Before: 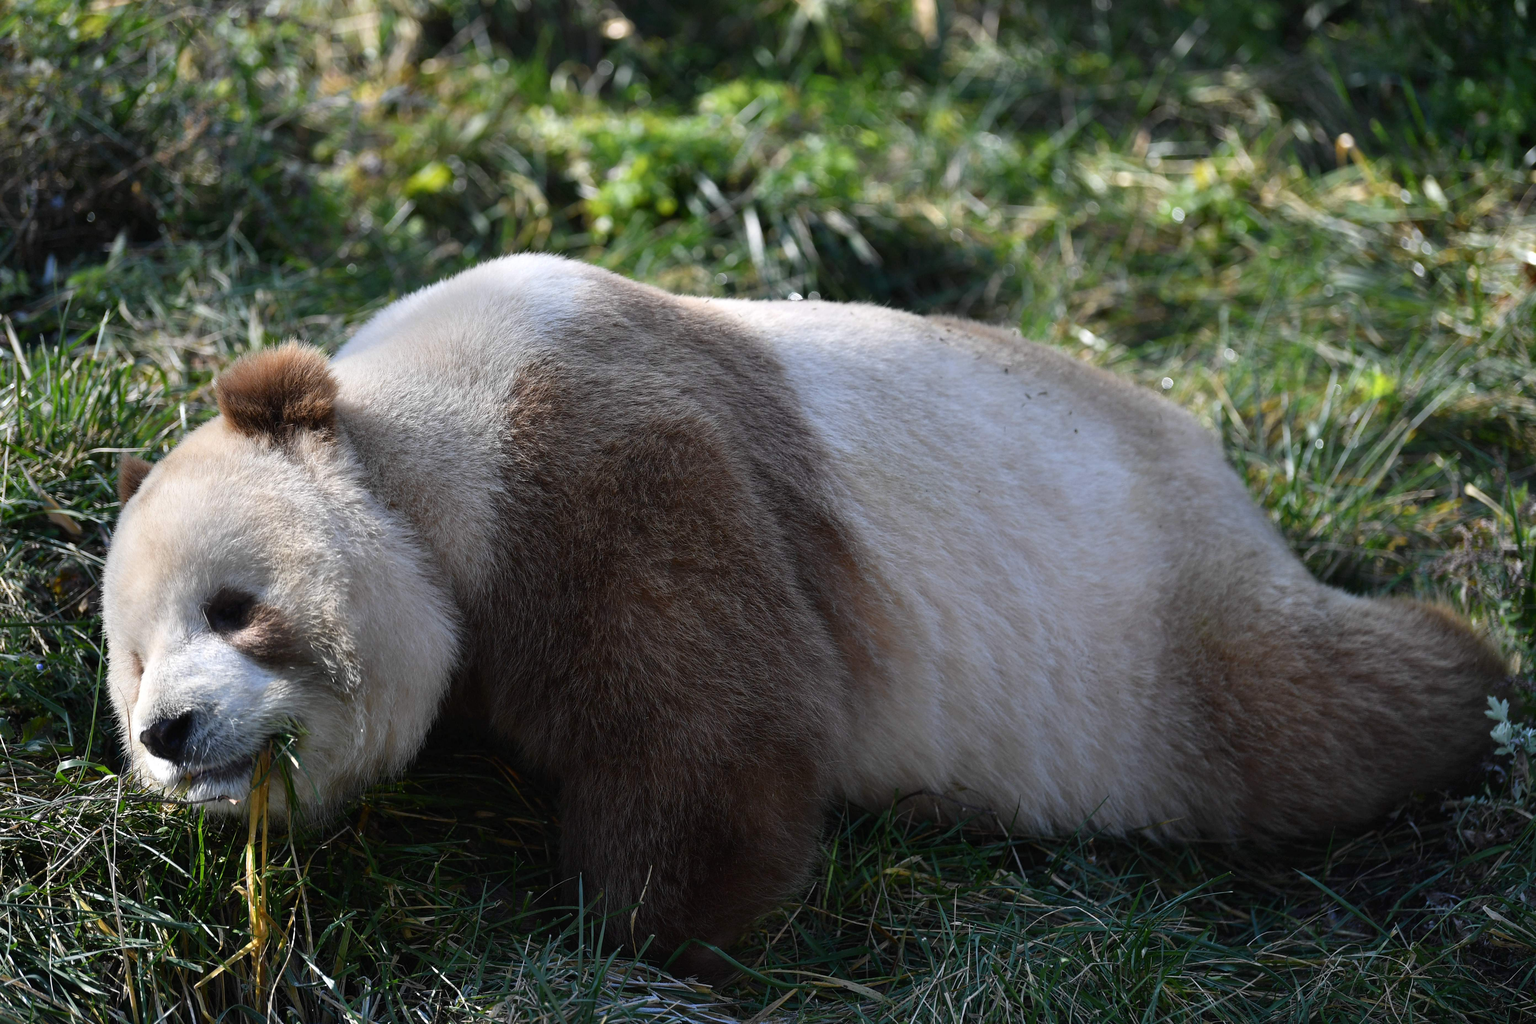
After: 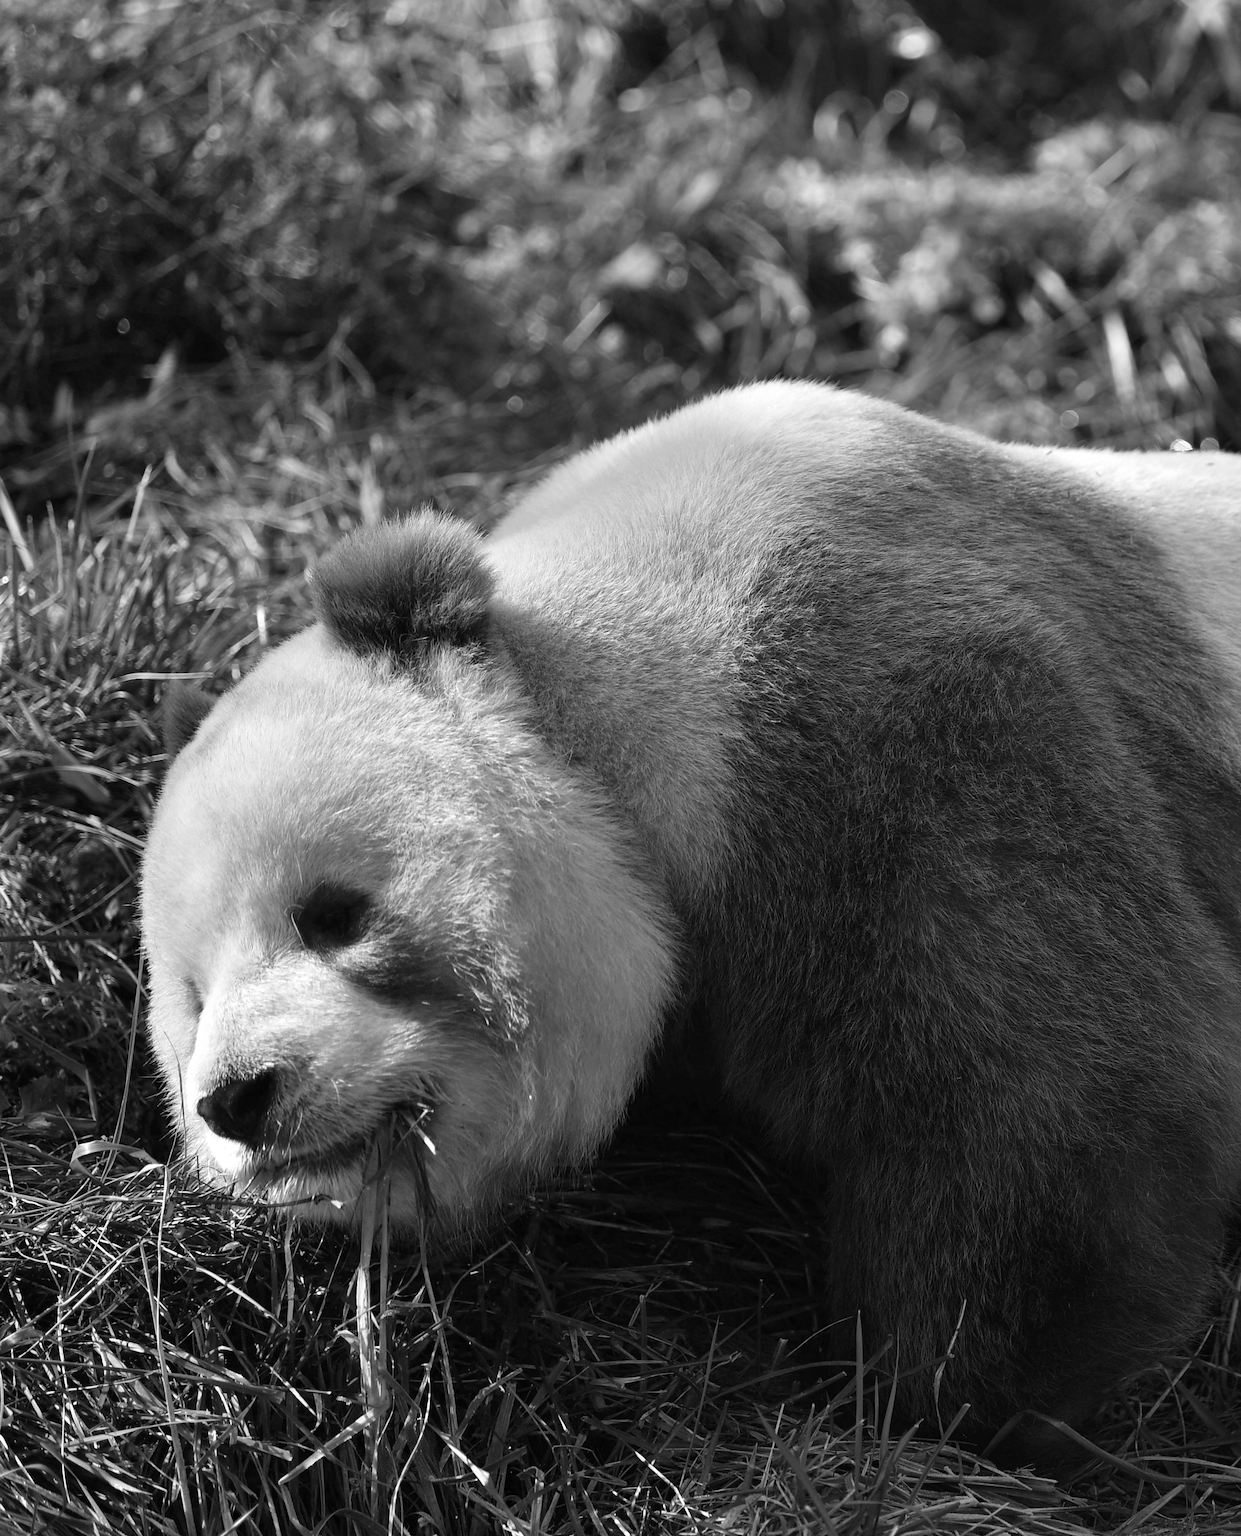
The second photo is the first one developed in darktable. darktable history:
monochrome: on, module defaults
crop: left 0.587%, right 45.588%, bottom 0.086%
tone equalizer: on, module defaults
